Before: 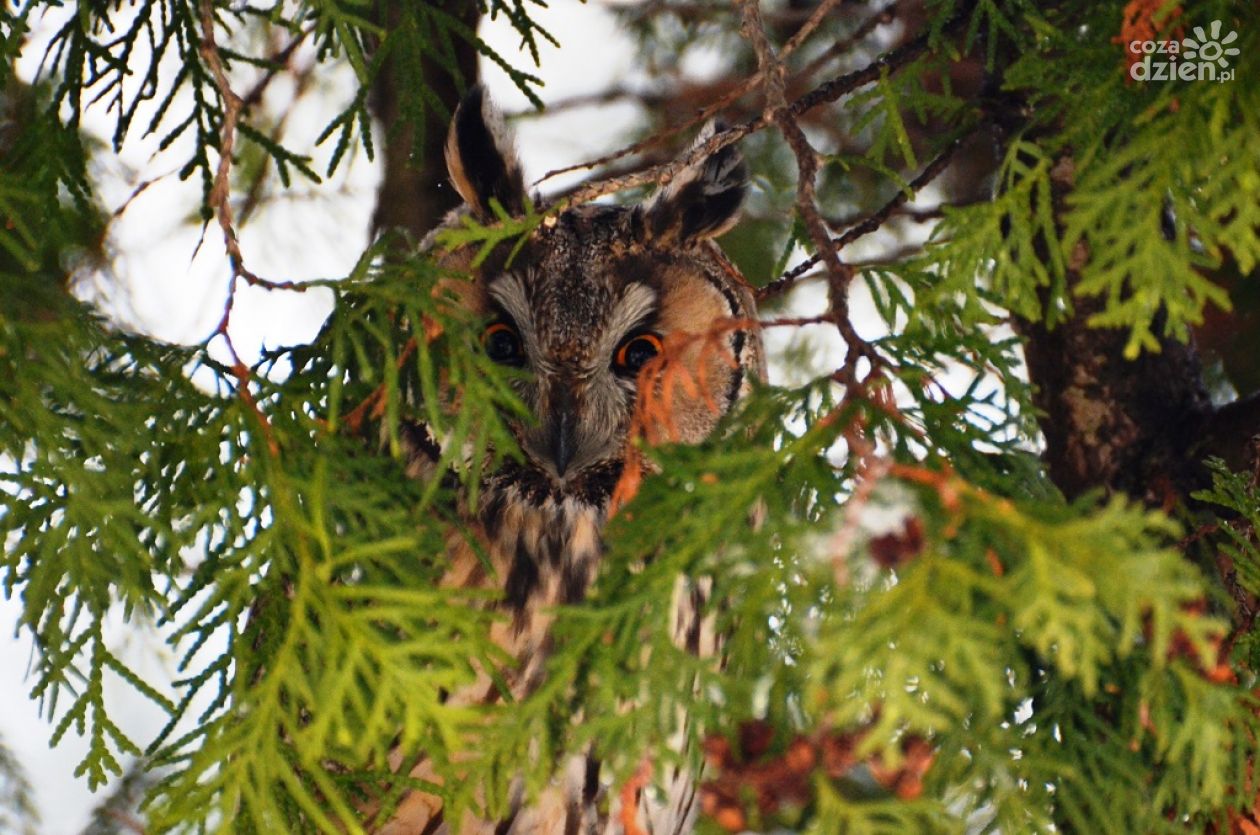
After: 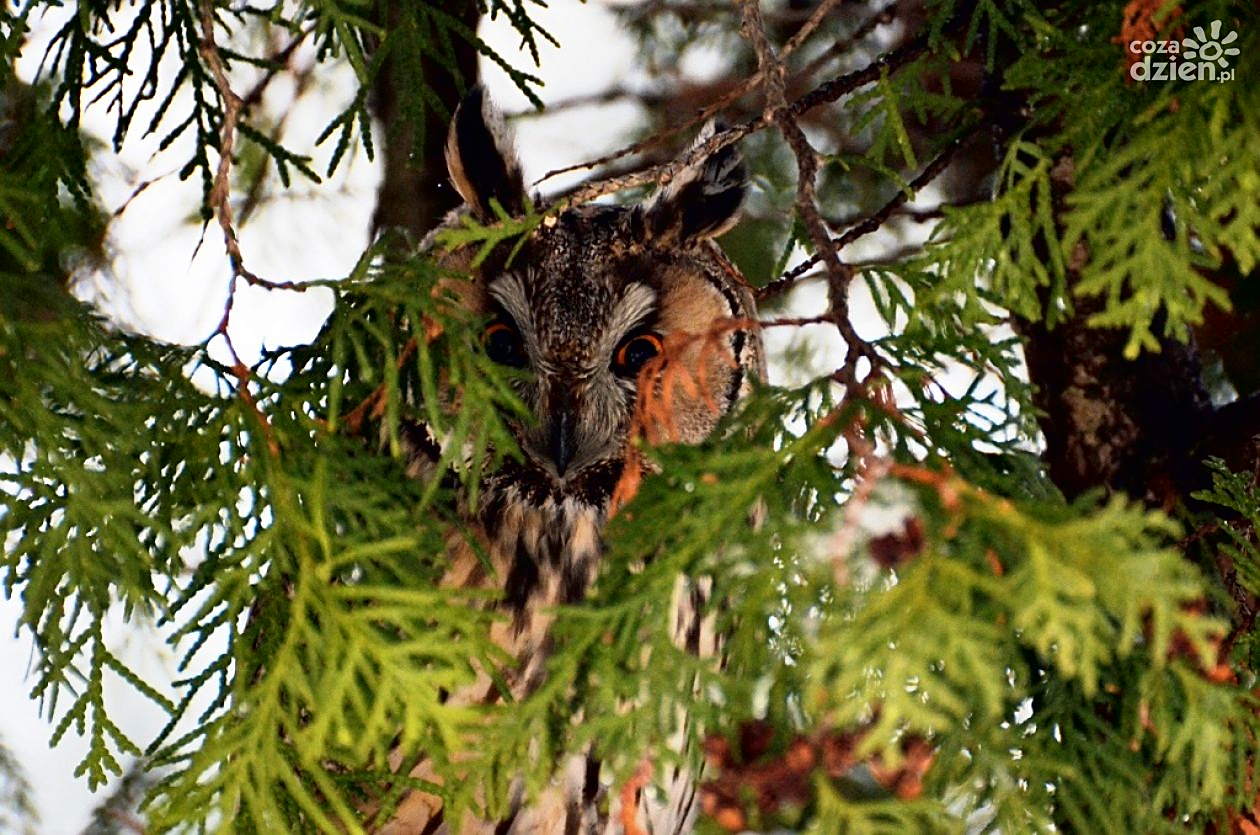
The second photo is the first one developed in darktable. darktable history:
sharpen: on, module defaults
tone curve: curves: ch0 [(0, 0) (0.118, 0.034) (0.182, 0.124) (0.265, 0.214) (0.504, 0.508) (0.783, 0.825) (1, 1)], color space Lab, independent channels, preserve colors none
